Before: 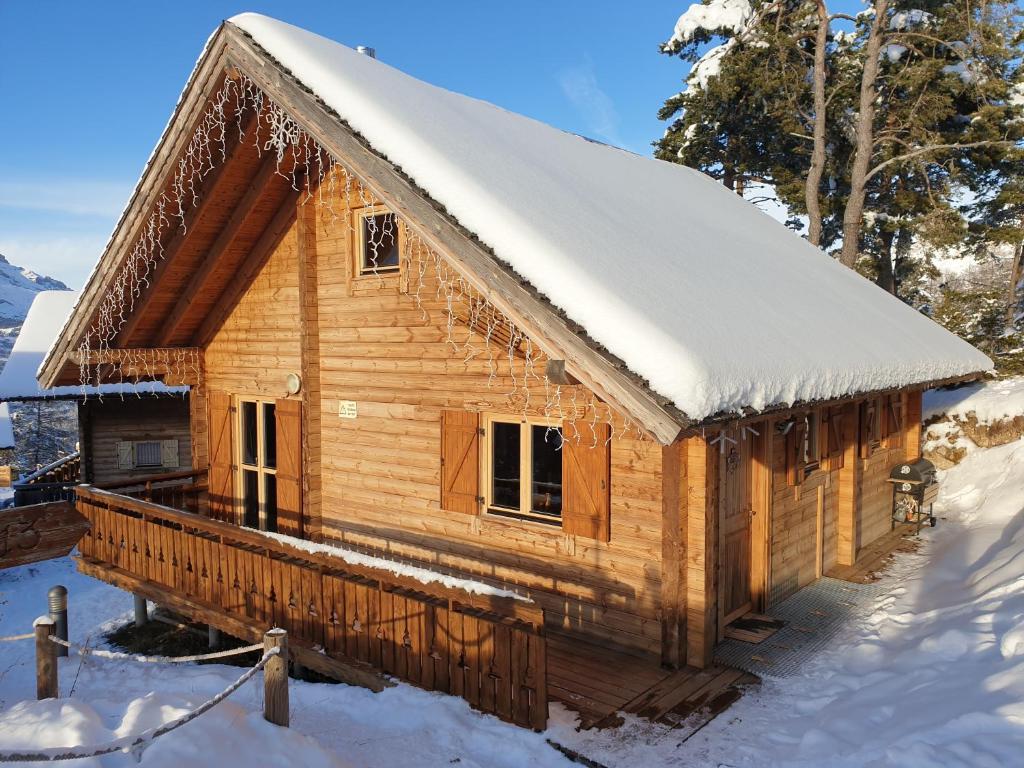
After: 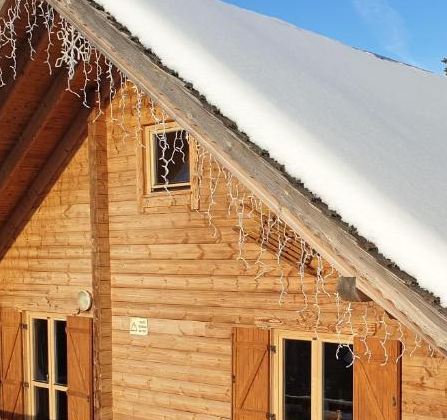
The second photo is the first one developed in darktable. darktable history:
crop: left 20.439%, top 10.83%, right 35.876%, bottom 34.38%
